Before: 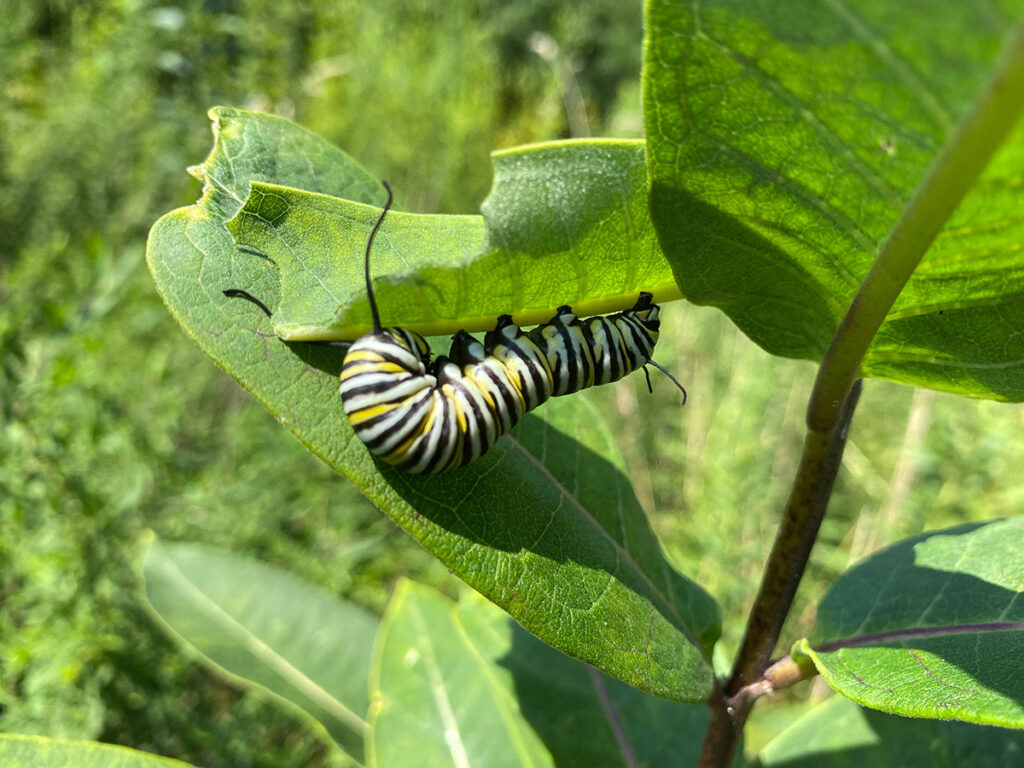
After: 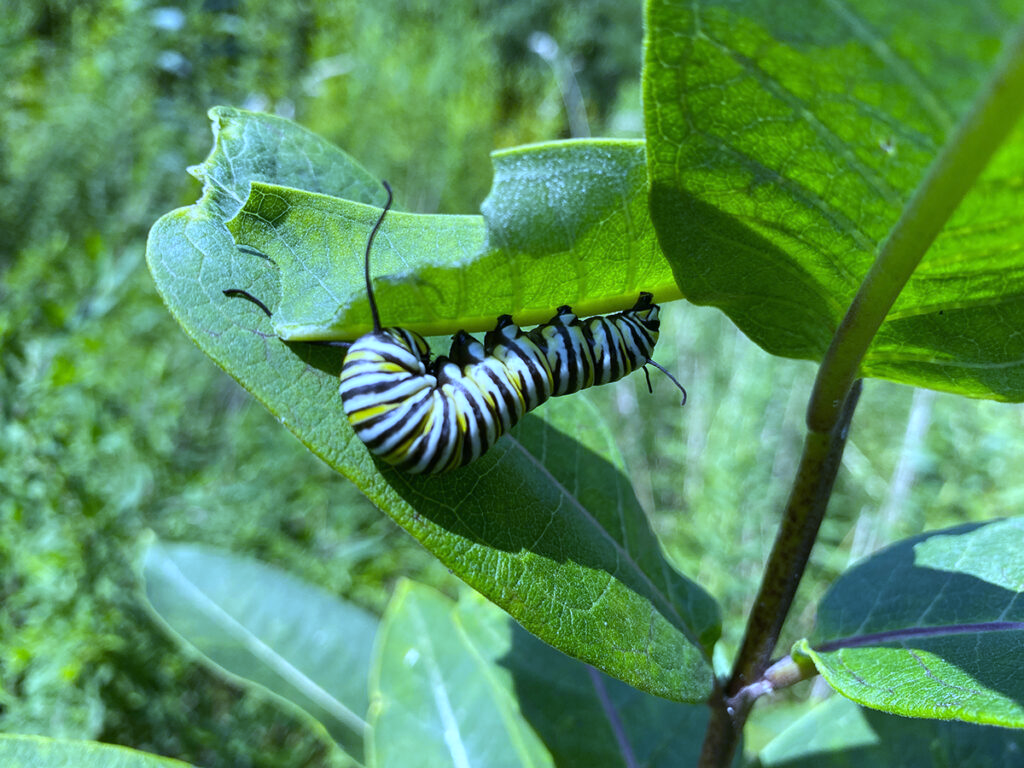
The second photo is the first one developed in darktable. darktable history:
base curve: curves: ch0 [(0, 0) (0.297, 0.298) (1, 1)], preserve colors none
white balance: red 0.766, blue 1.537
